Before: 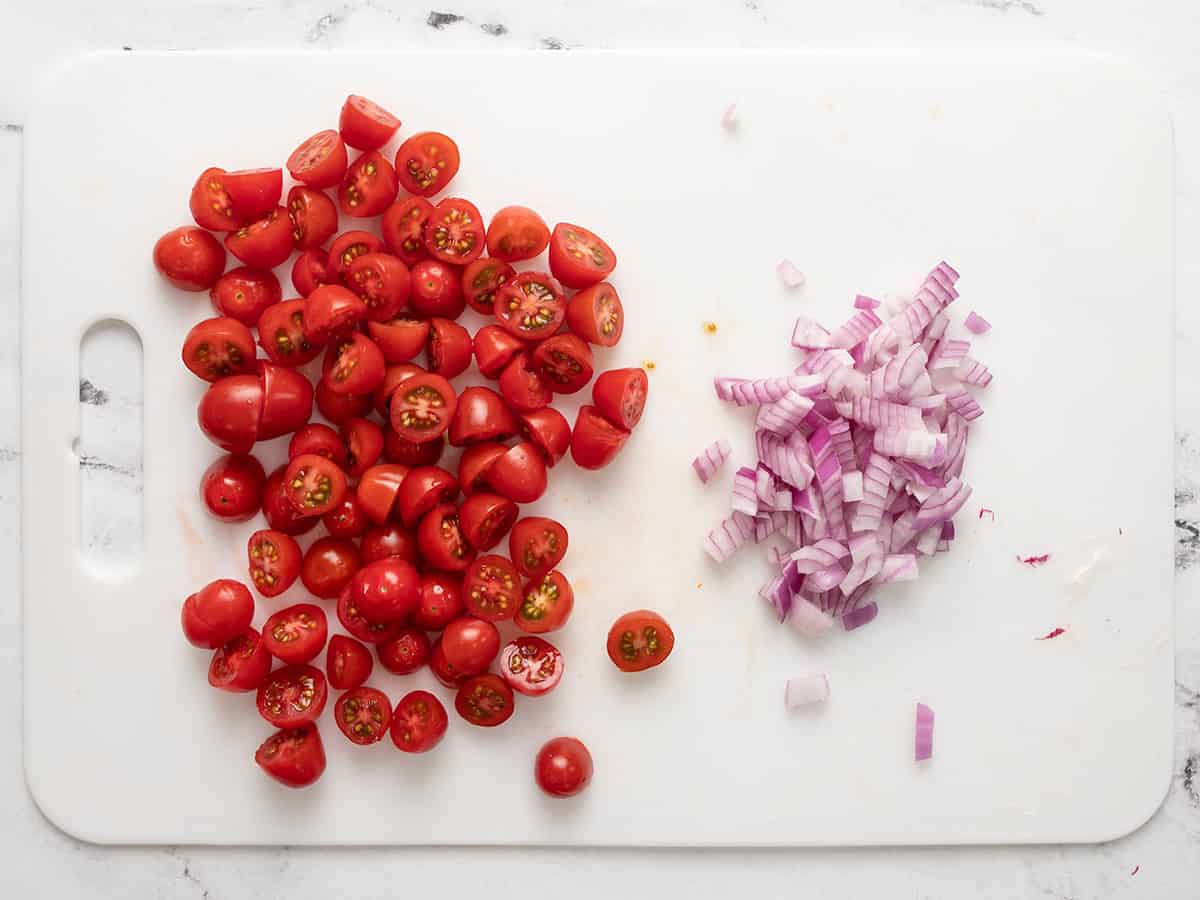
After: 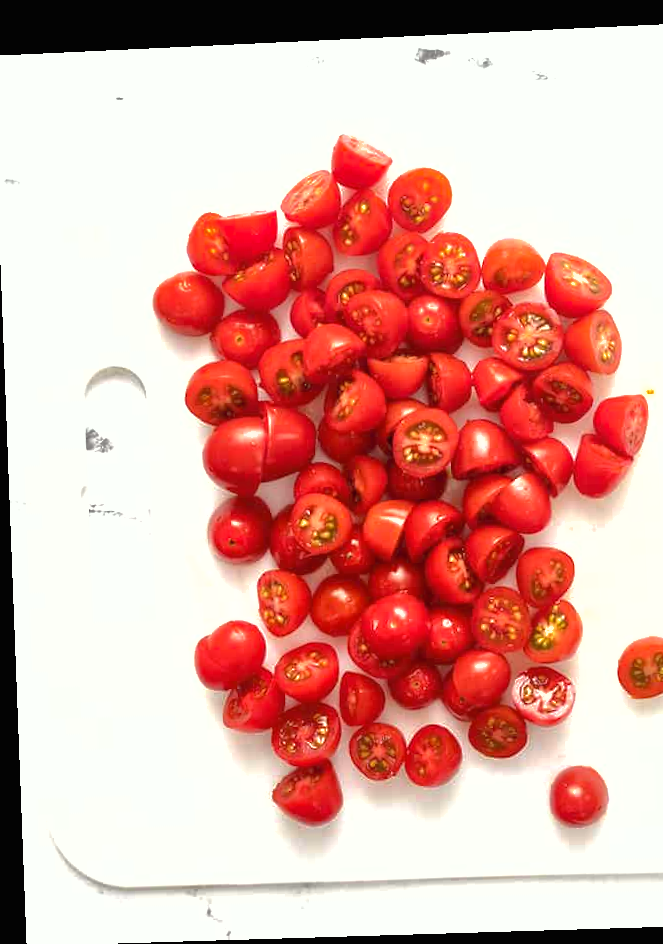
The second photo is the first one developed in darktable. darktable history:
rotate and perspective: rotation -2.22°, lens shift (horizontal) -0.022, automatic cropping off
shadows and highlights: on, module defaults
levels: levels [0, 0.476, 0.951]
tone equalizer: on, module defaults
color correction: highlights a* -2.68, highlights b* 2.57
crop: left 0.587%, right 45.588%, bottom 0.086%
exposure: black level correction 0, exposure 0.7 EV, compensate exposure bias true, compensate highlight preservation false
